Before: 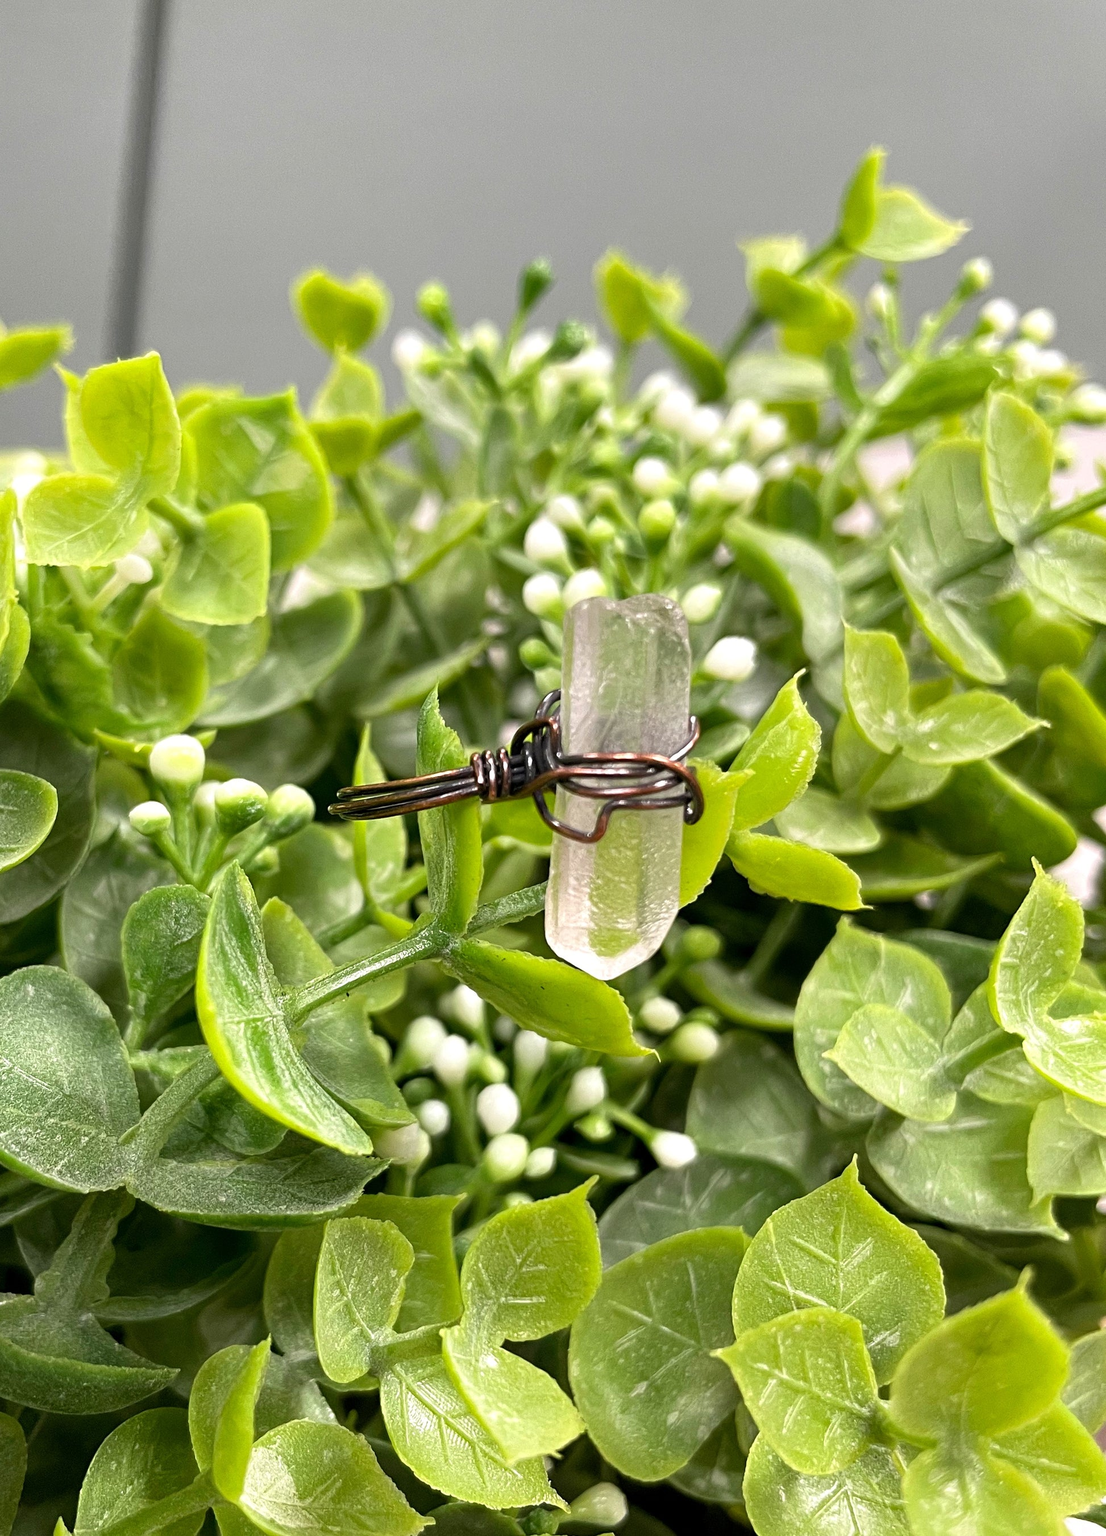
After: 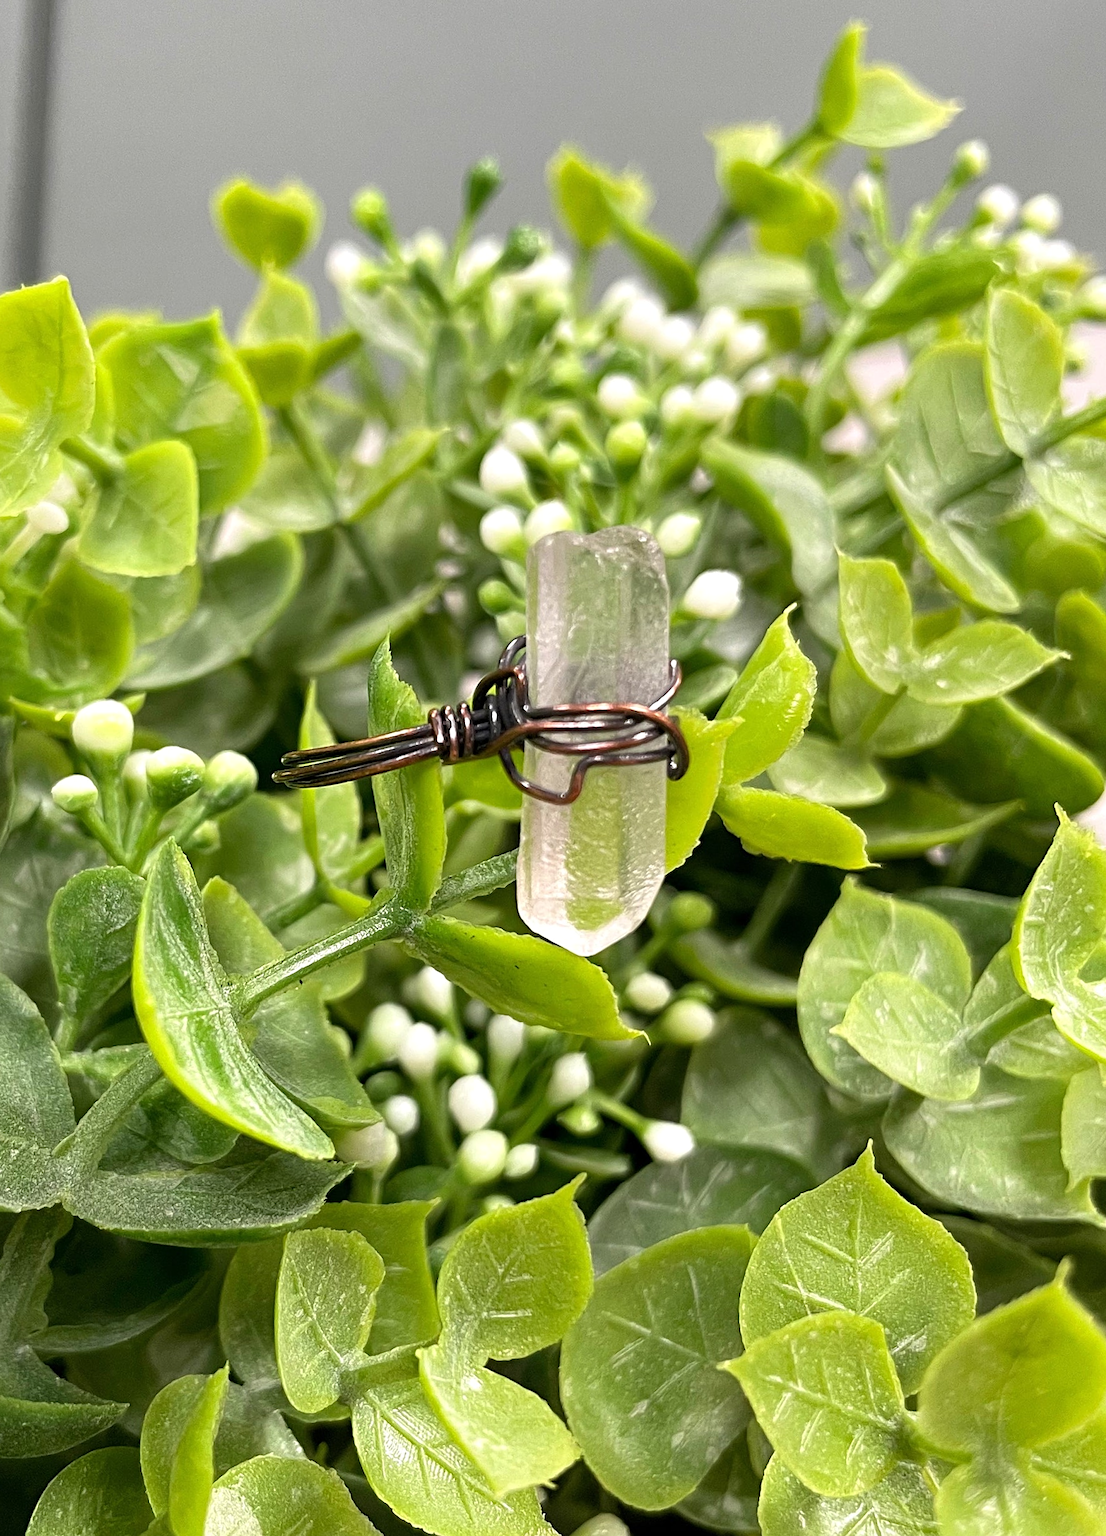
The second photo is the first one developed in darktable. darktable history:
sharpen: amount 0.2
tone equalizer: on, module defaults
crop and rotate: angle 1.96°, left 5.673%, top 5.673%
